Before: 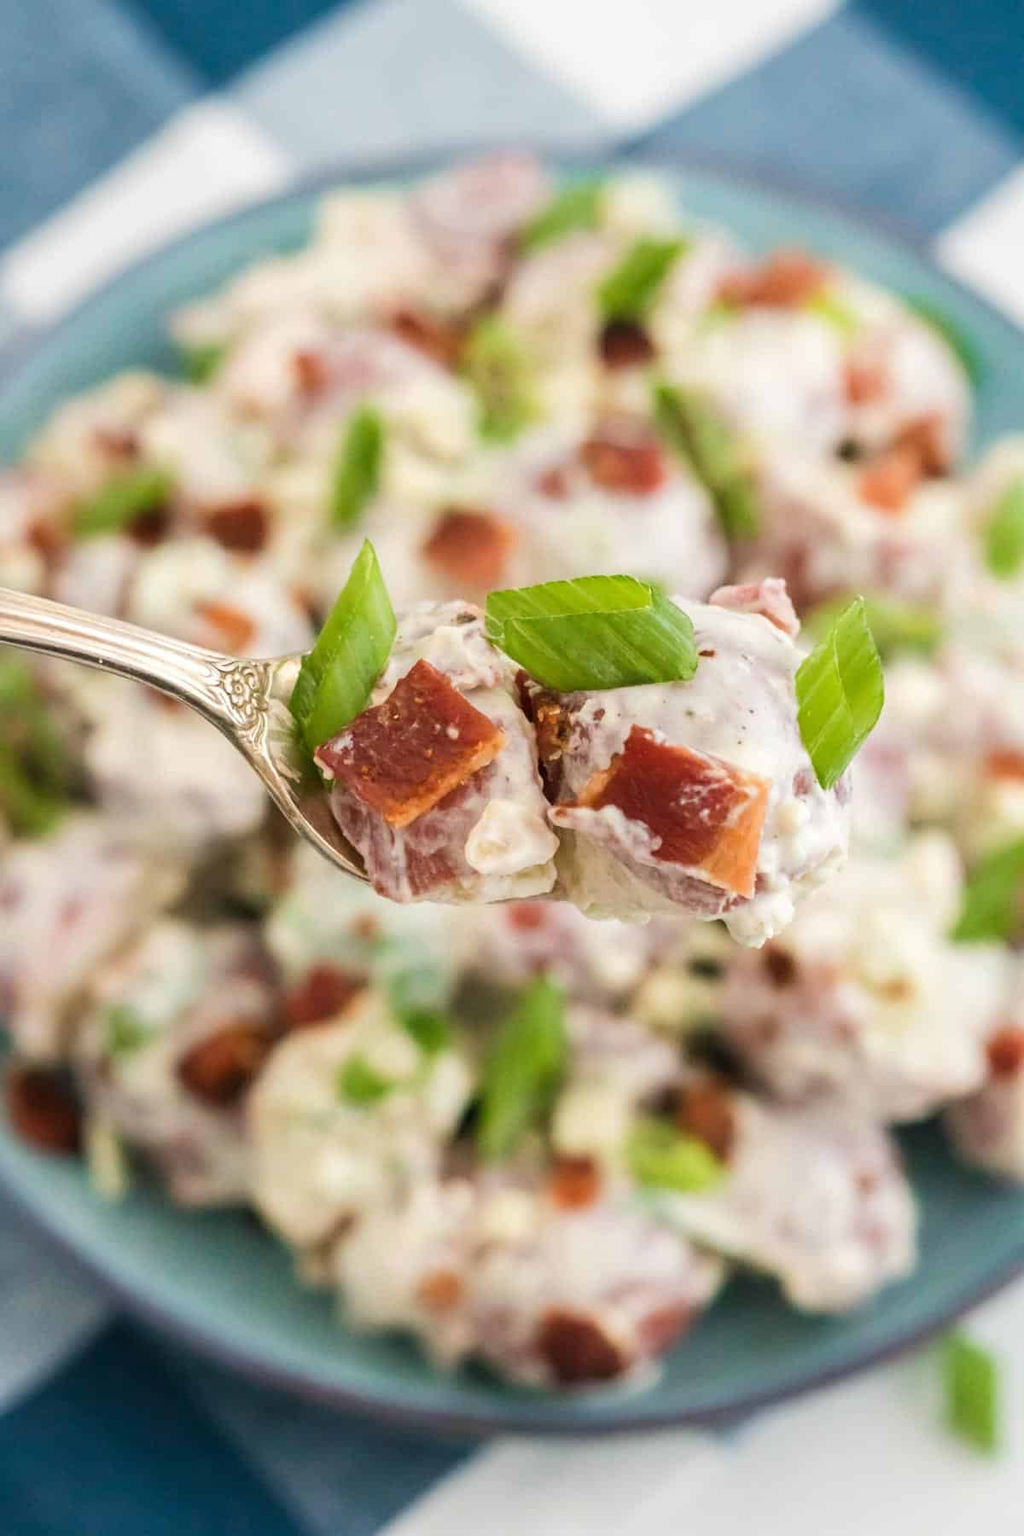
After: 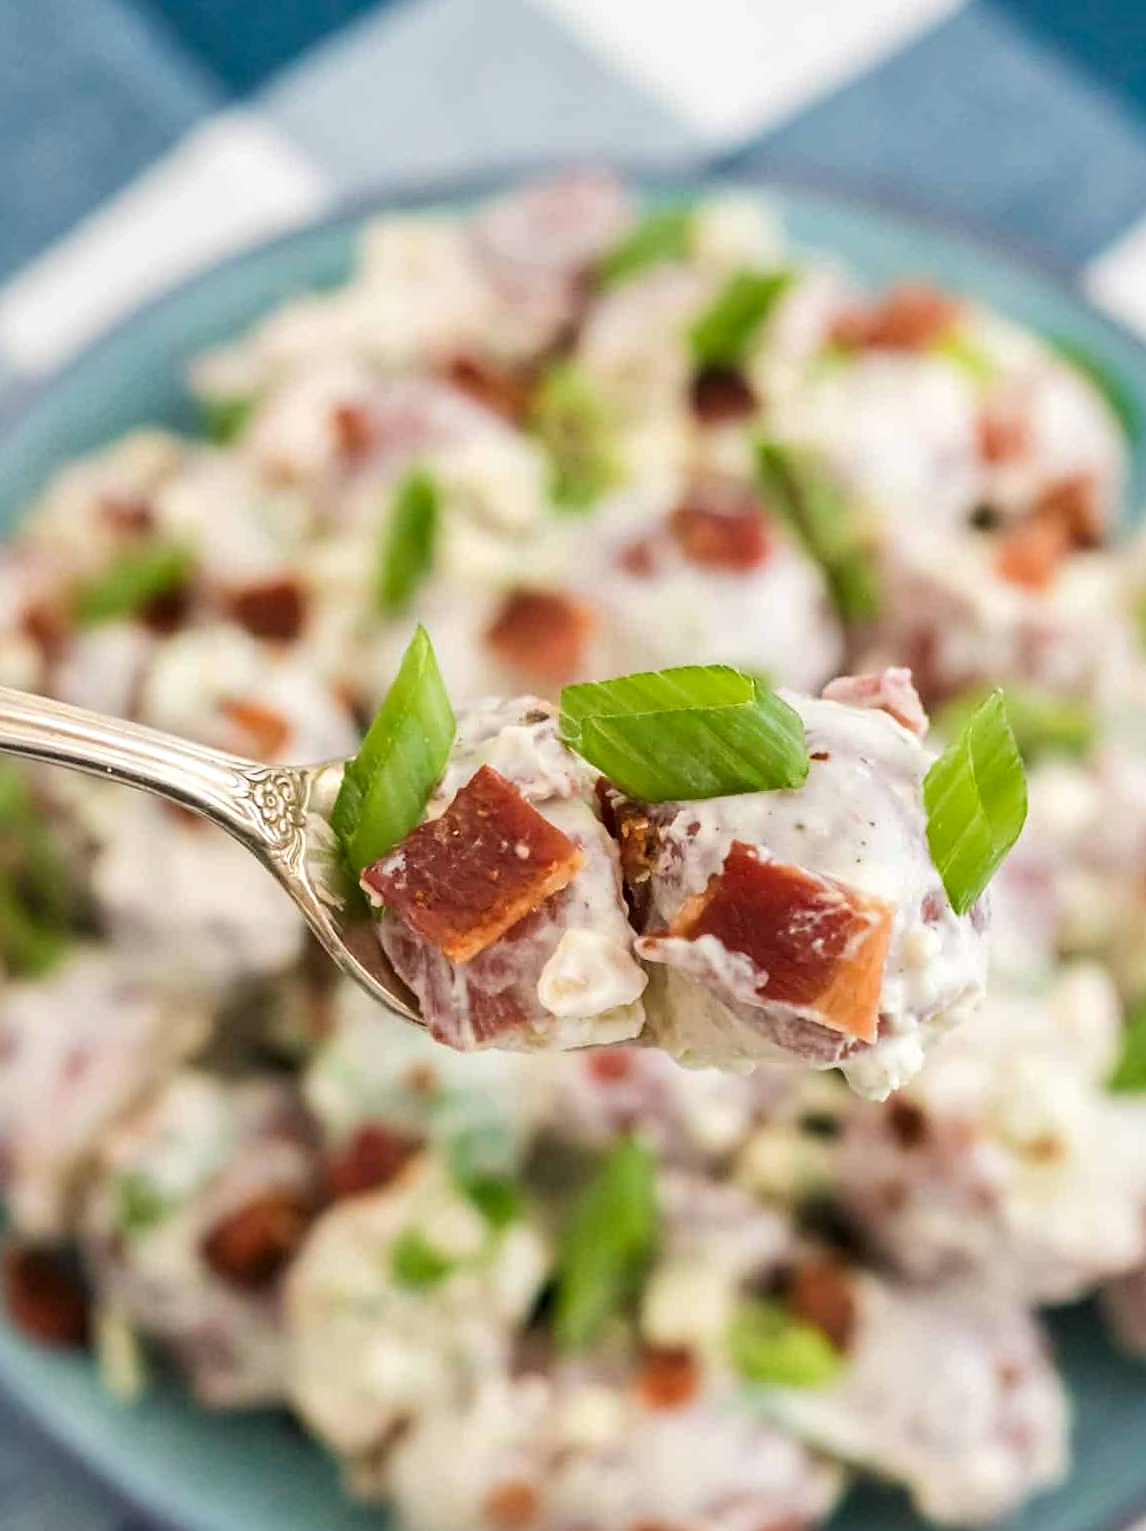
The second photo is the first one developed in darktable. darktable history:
sharpen: radius 1.022, threshold 0.904
shadows and highlights: shadows 3.54, highlights -17.03, soften with gaussian
contrast equalizer: y [[0.6 ×6], [0.55 ×6], [0 ×6], [0 ×6], [0 ×6]], mix 0.154
crop and rotate: angle 0.347°, left 0.237%, right 3.379%, bottom 14.156%
